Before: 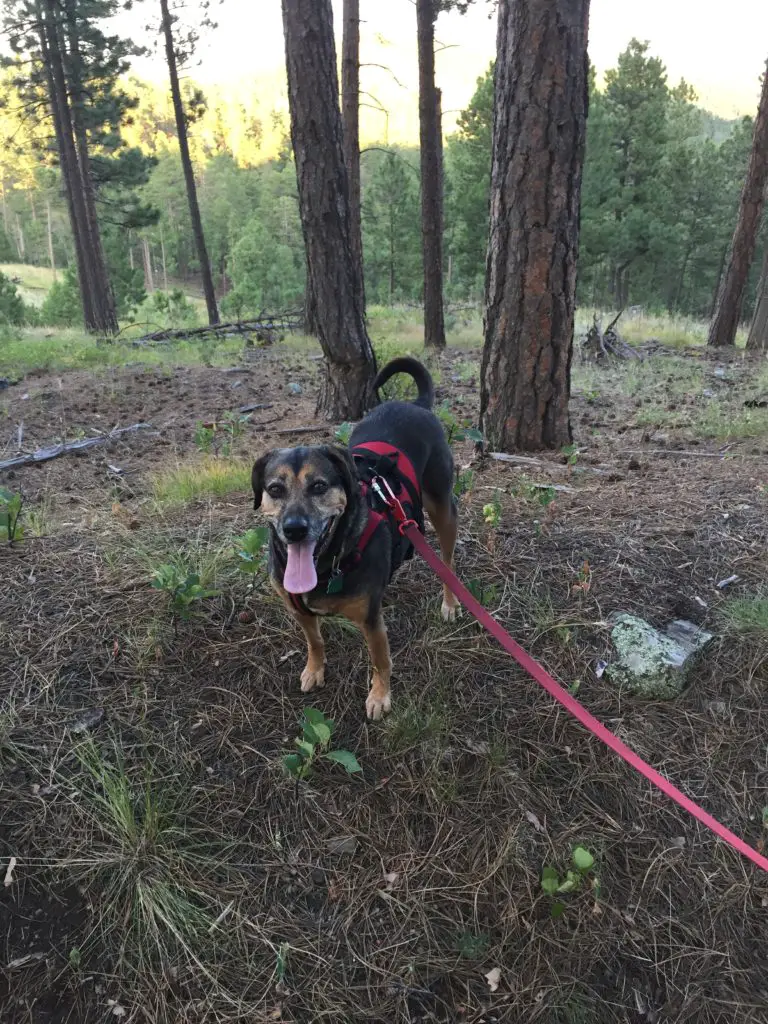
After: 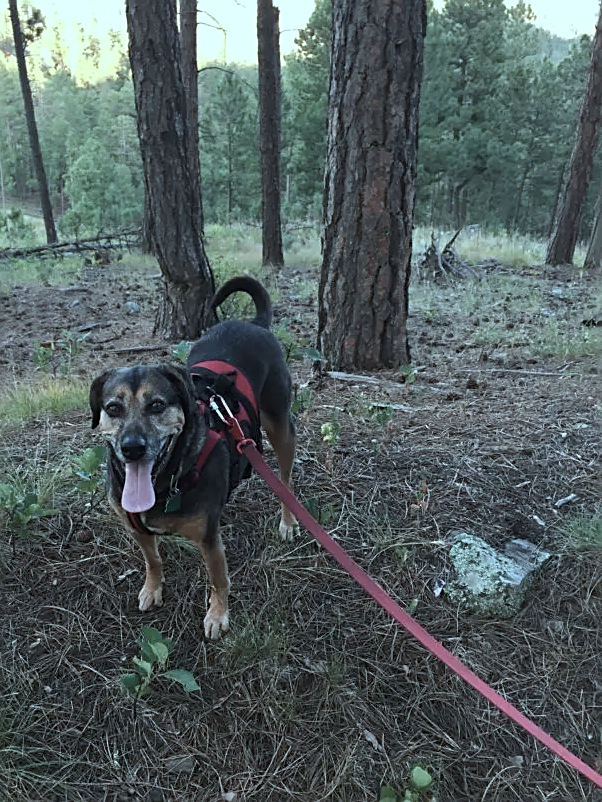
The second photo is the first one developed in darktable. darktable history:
color correction: highlights a* -13.28, highlights b* -17.64, saturation 0.702
sharpen: on, module defaults
crop and rotate: left 21.165%, top 7.999%, right 0.374%, bottom 13.637%
